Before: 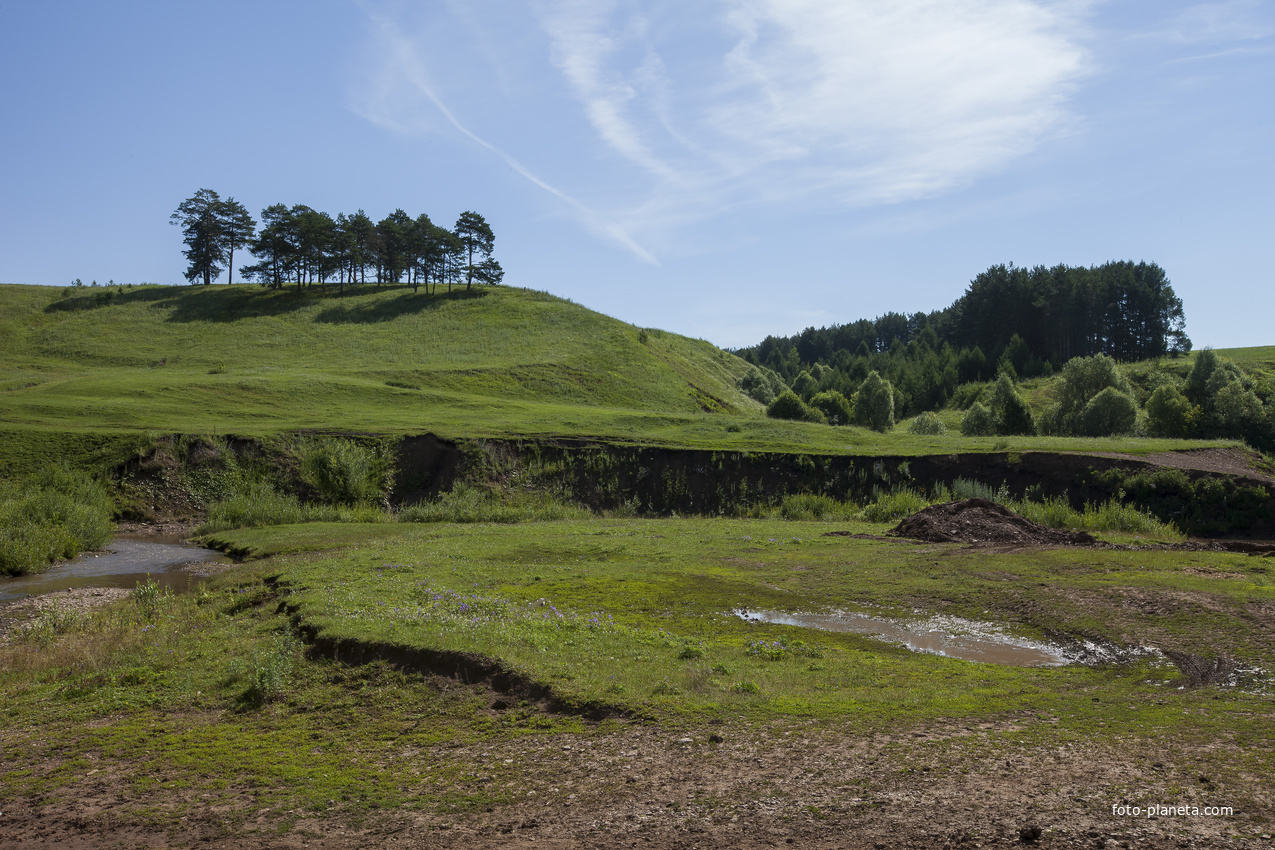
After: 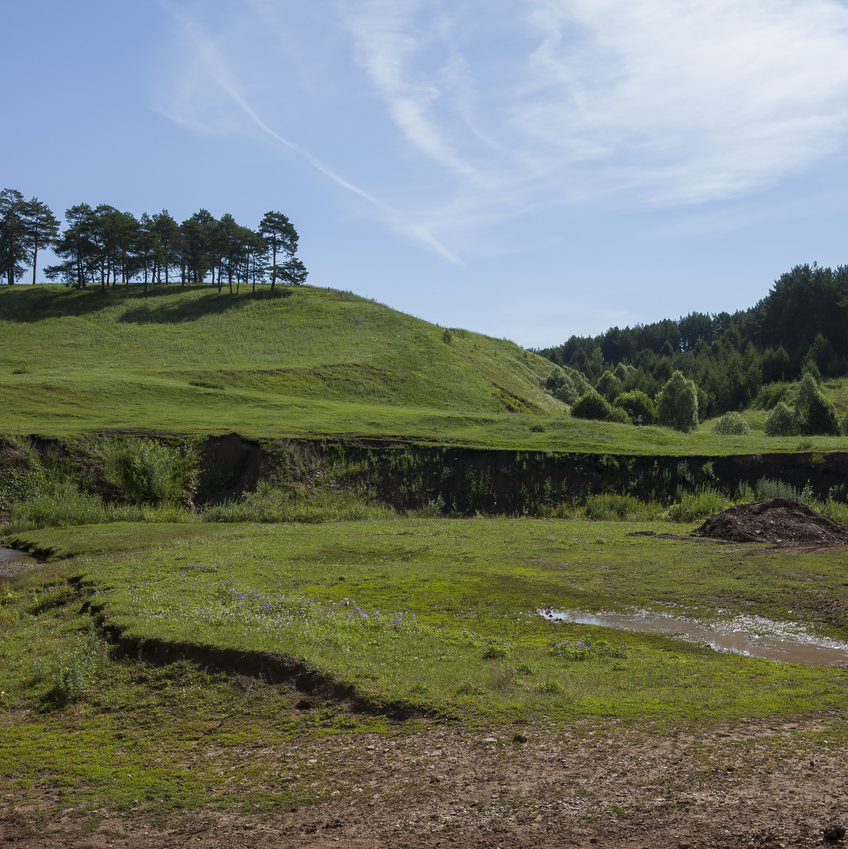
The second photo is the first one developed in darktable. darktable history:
crop and rotate: left 15.484%, right 17.953%
